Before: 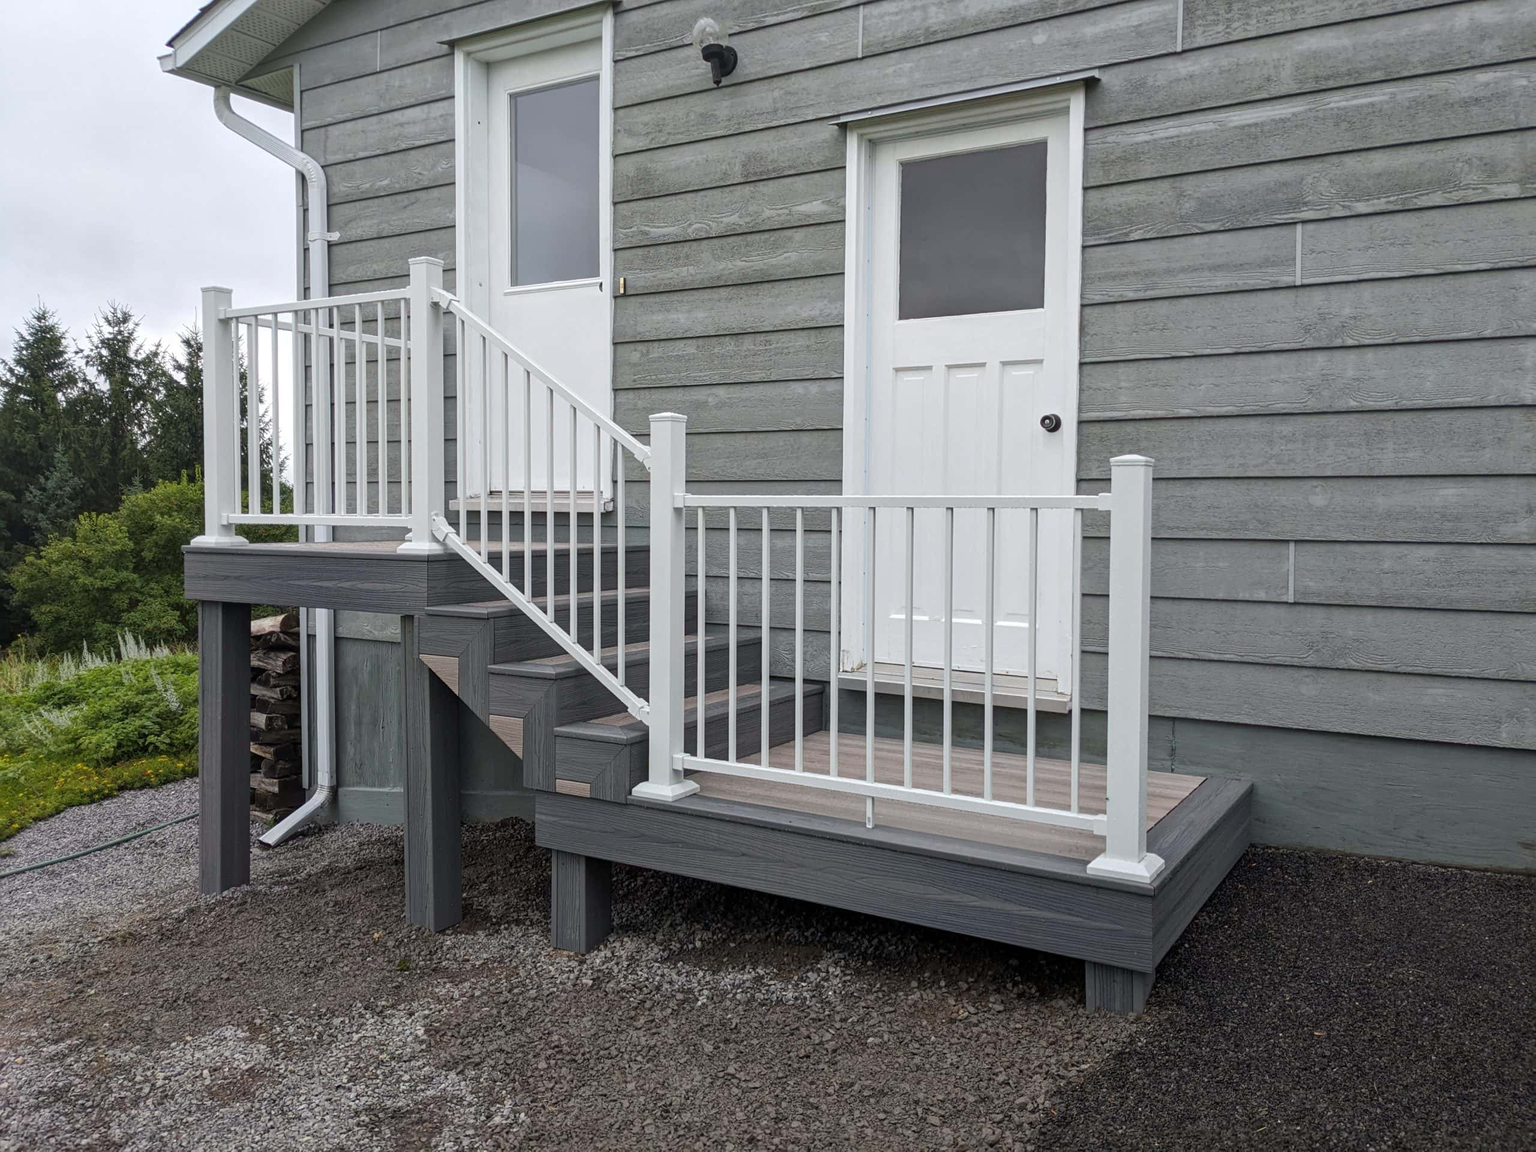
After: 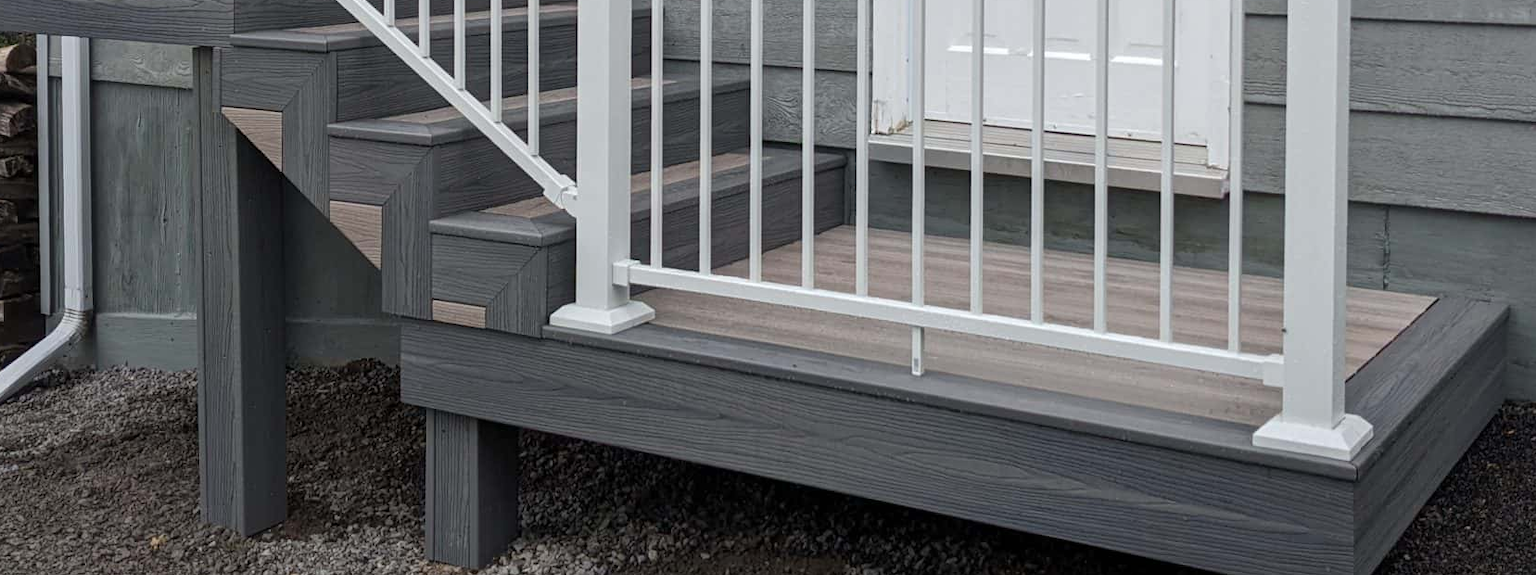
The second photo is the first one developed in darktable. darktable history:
crop: left 17.998%, top 50.798%, right 17.245%, bottom 16.824%
